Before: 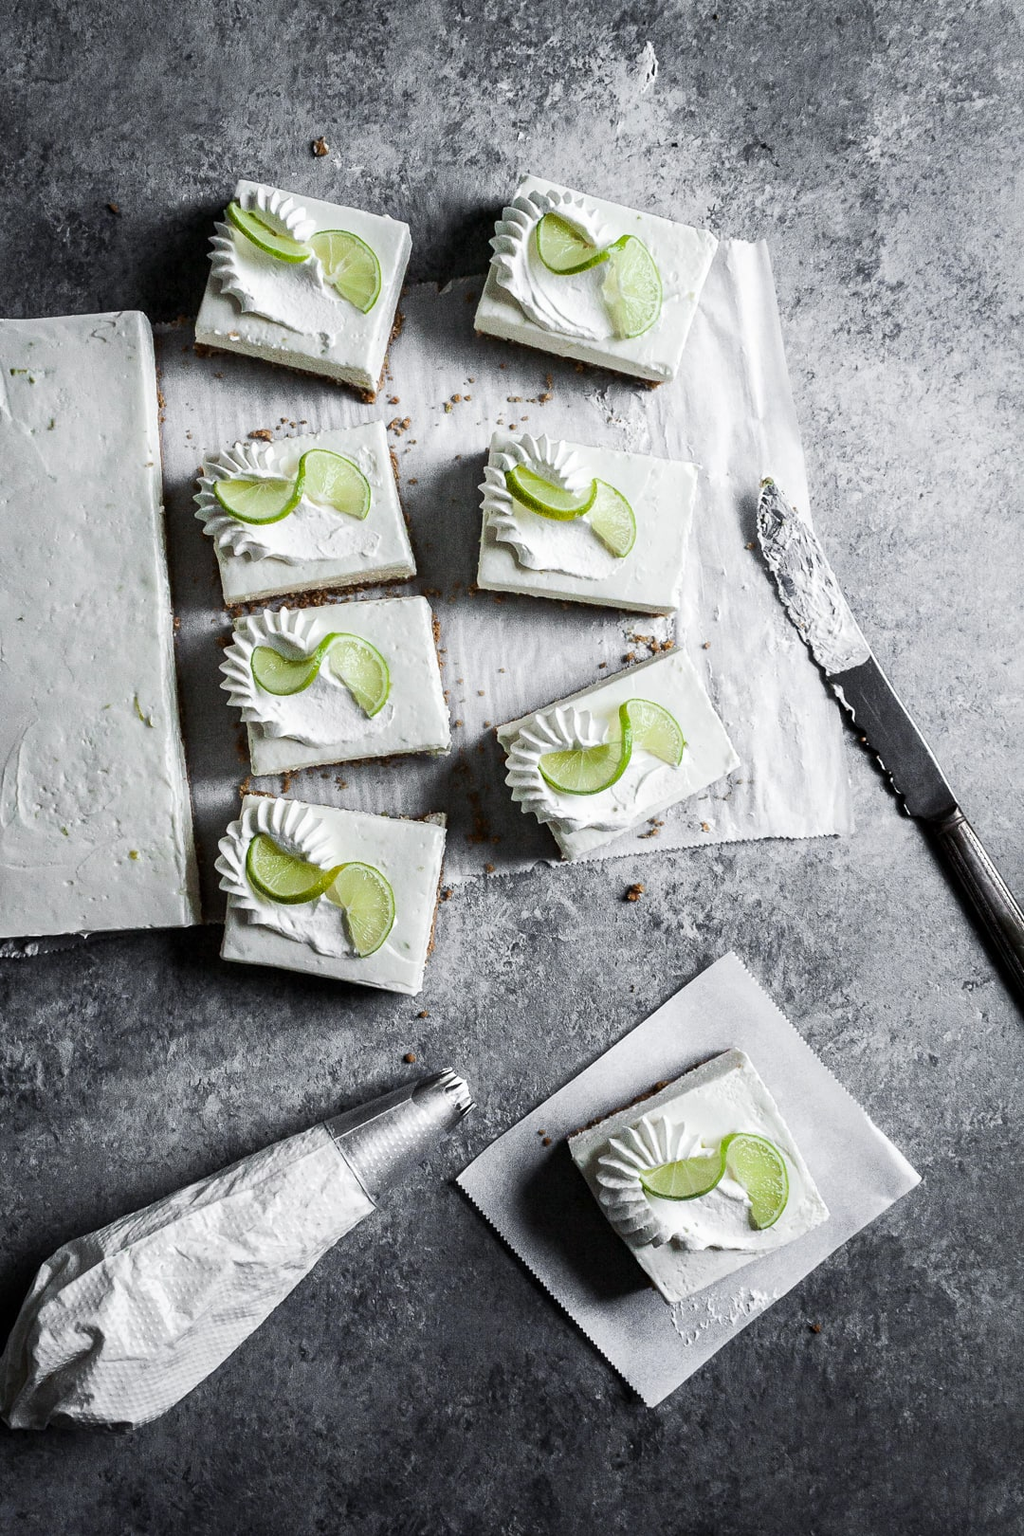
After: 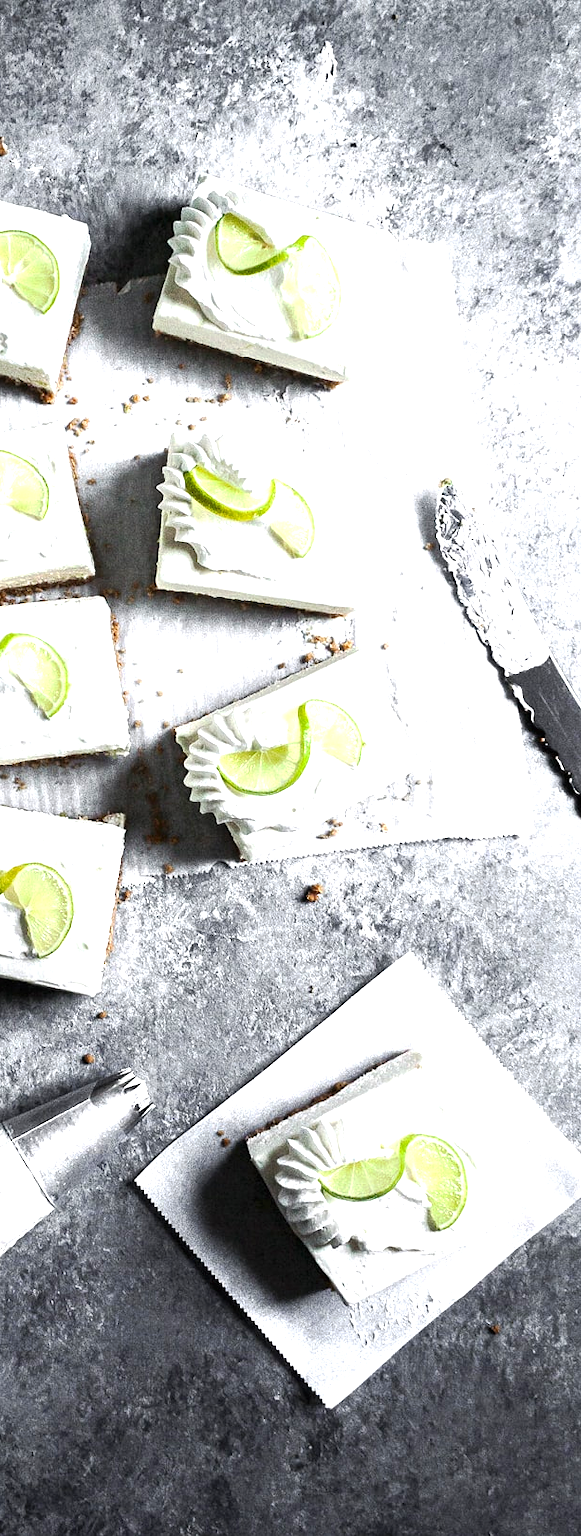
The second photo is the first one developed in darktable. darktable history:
exposure: exposure 1 EV, compensate exposure bias true, compensate highlight preservation false
color correction: highlights b* -0.019
tone curve: curves: ch0 [(0, 0) (0.003, 0.014) (0.011, 0.014) (0.025, 0.022) (0.044, 0.041) (0.069, 0.063) (0.1, 0.086) (0.136, 0.118) (0.177, 0.161) (0.224, 0.211) (0.277, 0.262) (0.335, 0.323) (0.399, 0.384) (0.468, 0.459) (0.543, 0.54) (0.623, 0.624) (0.709, 0.711) (0.801, 0.796) (0.898, 0.879) (1, 1)], preserve colors none
crop: left 31.421%, top 0.02%, right 11.804%
